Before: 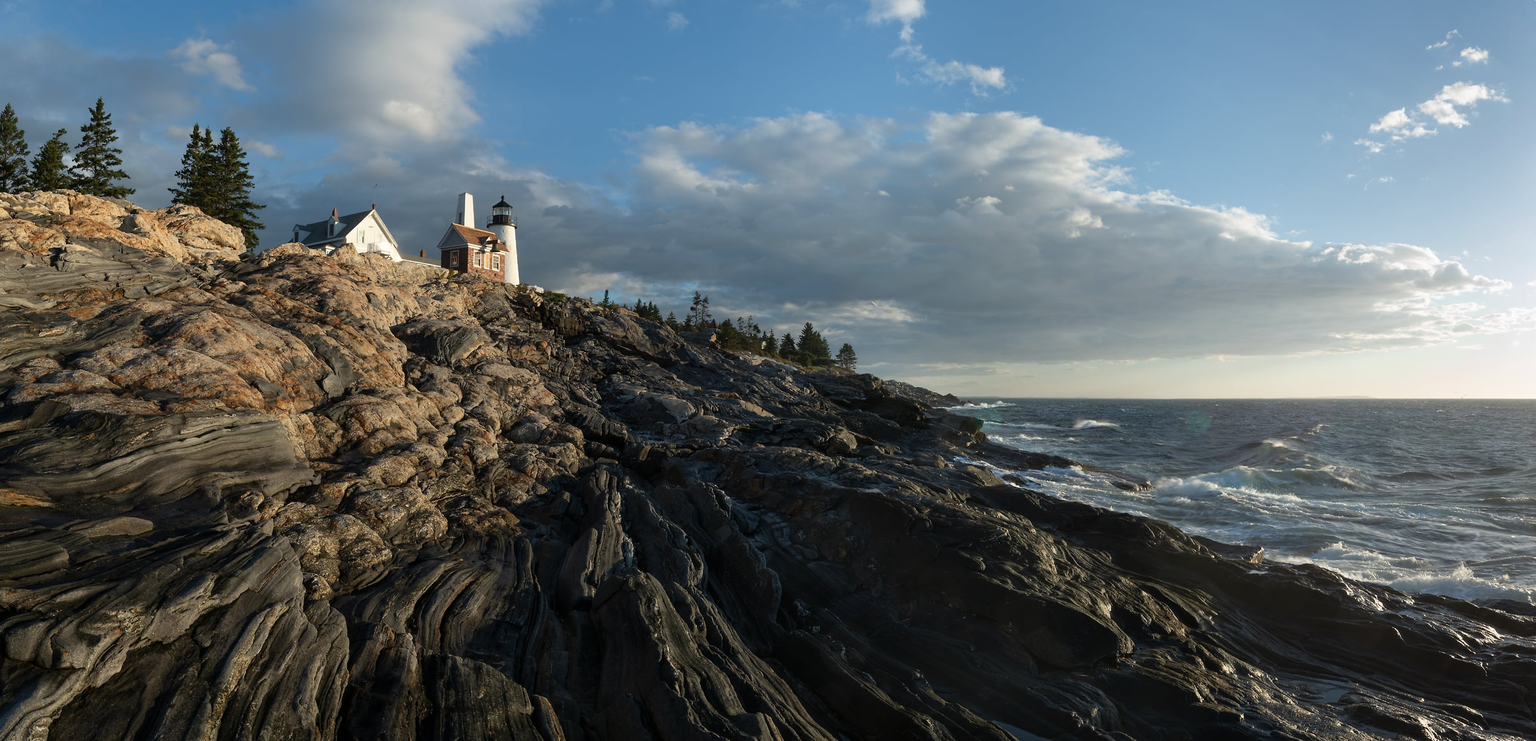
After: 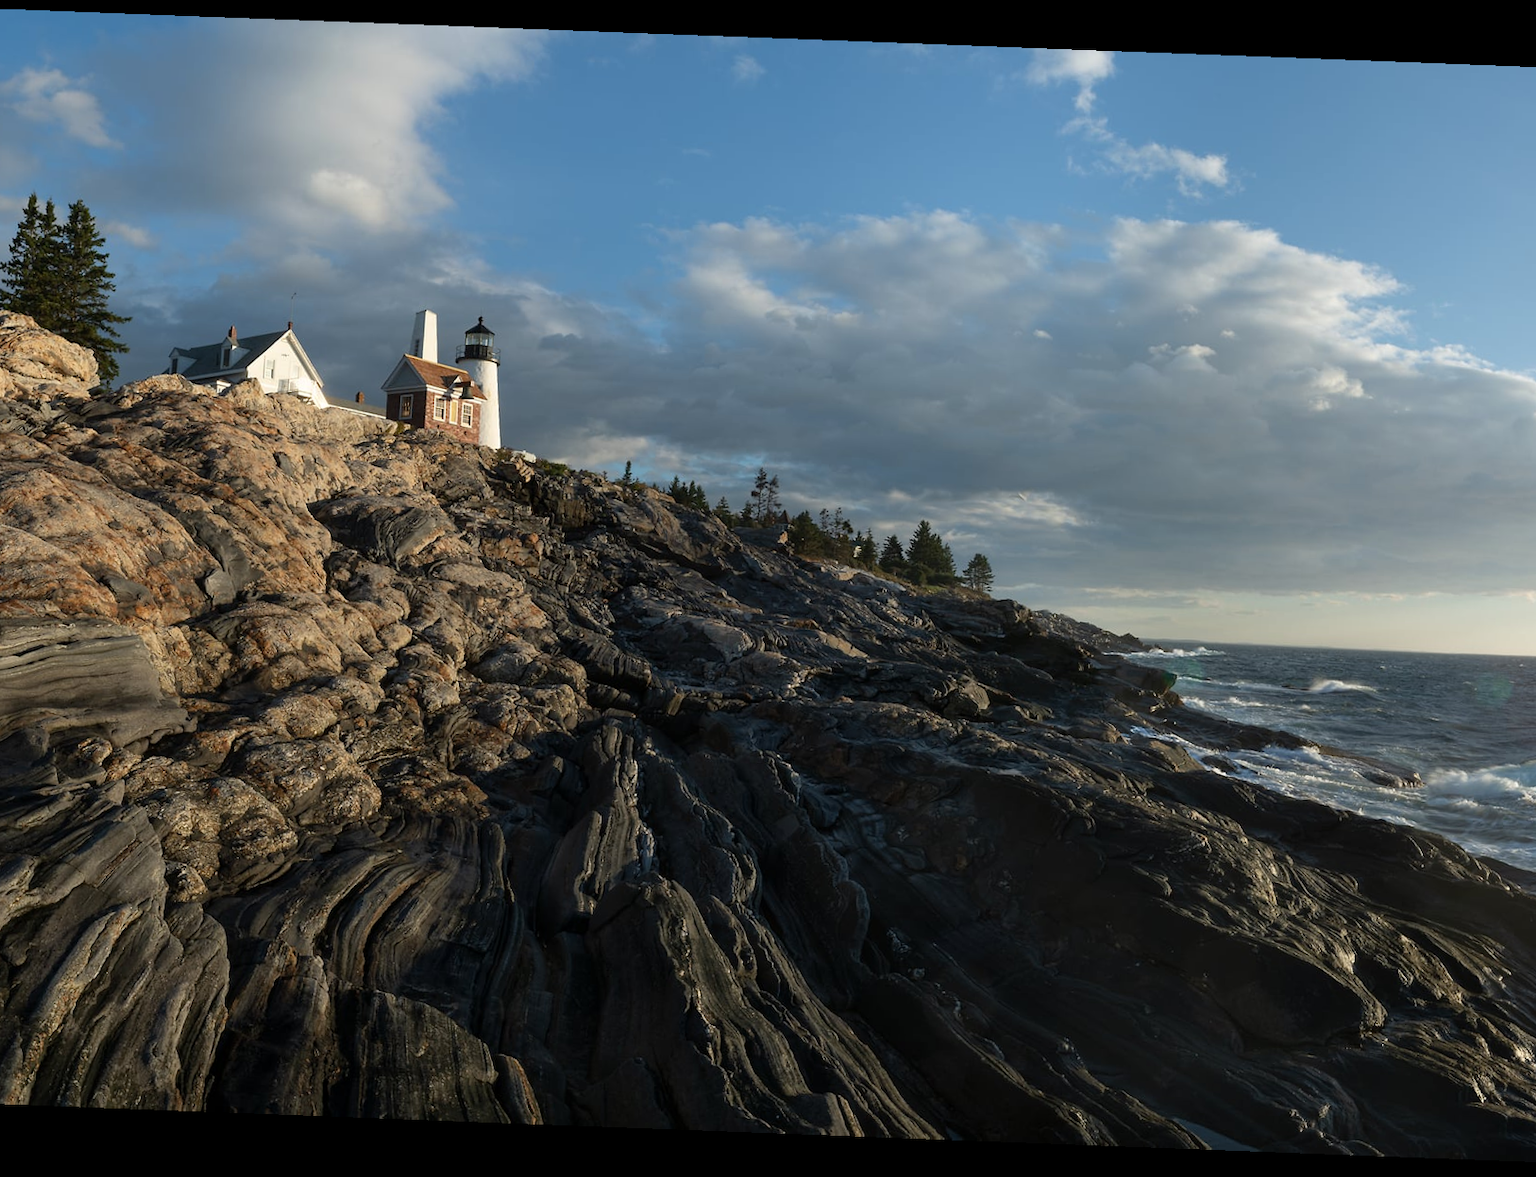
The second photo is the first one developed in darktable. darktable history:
crop and rotate: left 12.648%, right 20.685%
white balance: emerald 1
rotate and perspective: rotation 2.17°, automatic cropping off
